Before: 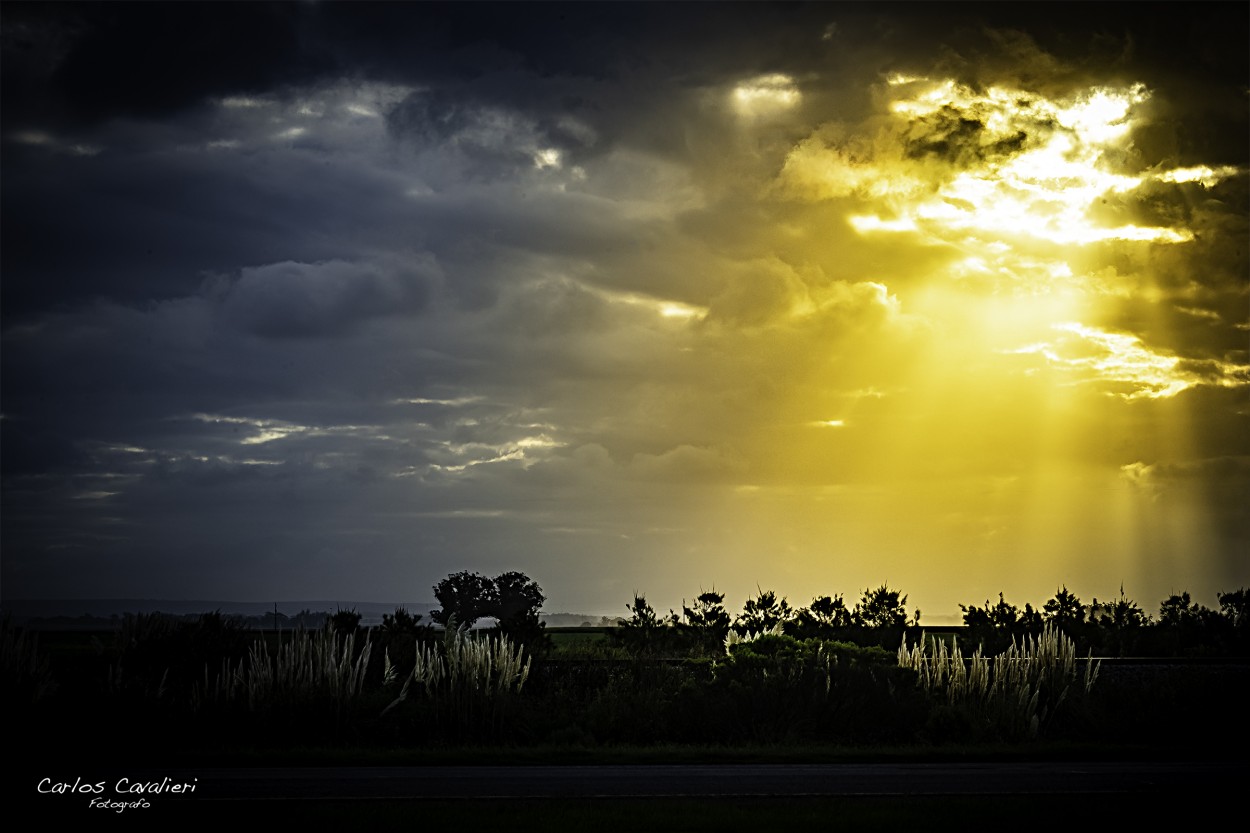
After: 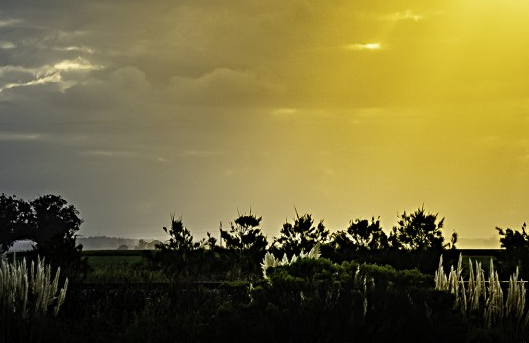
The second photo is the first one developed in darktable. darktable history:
crop: left 37.118%, top 45.343%, right 20.536%, bottom 13.4%
